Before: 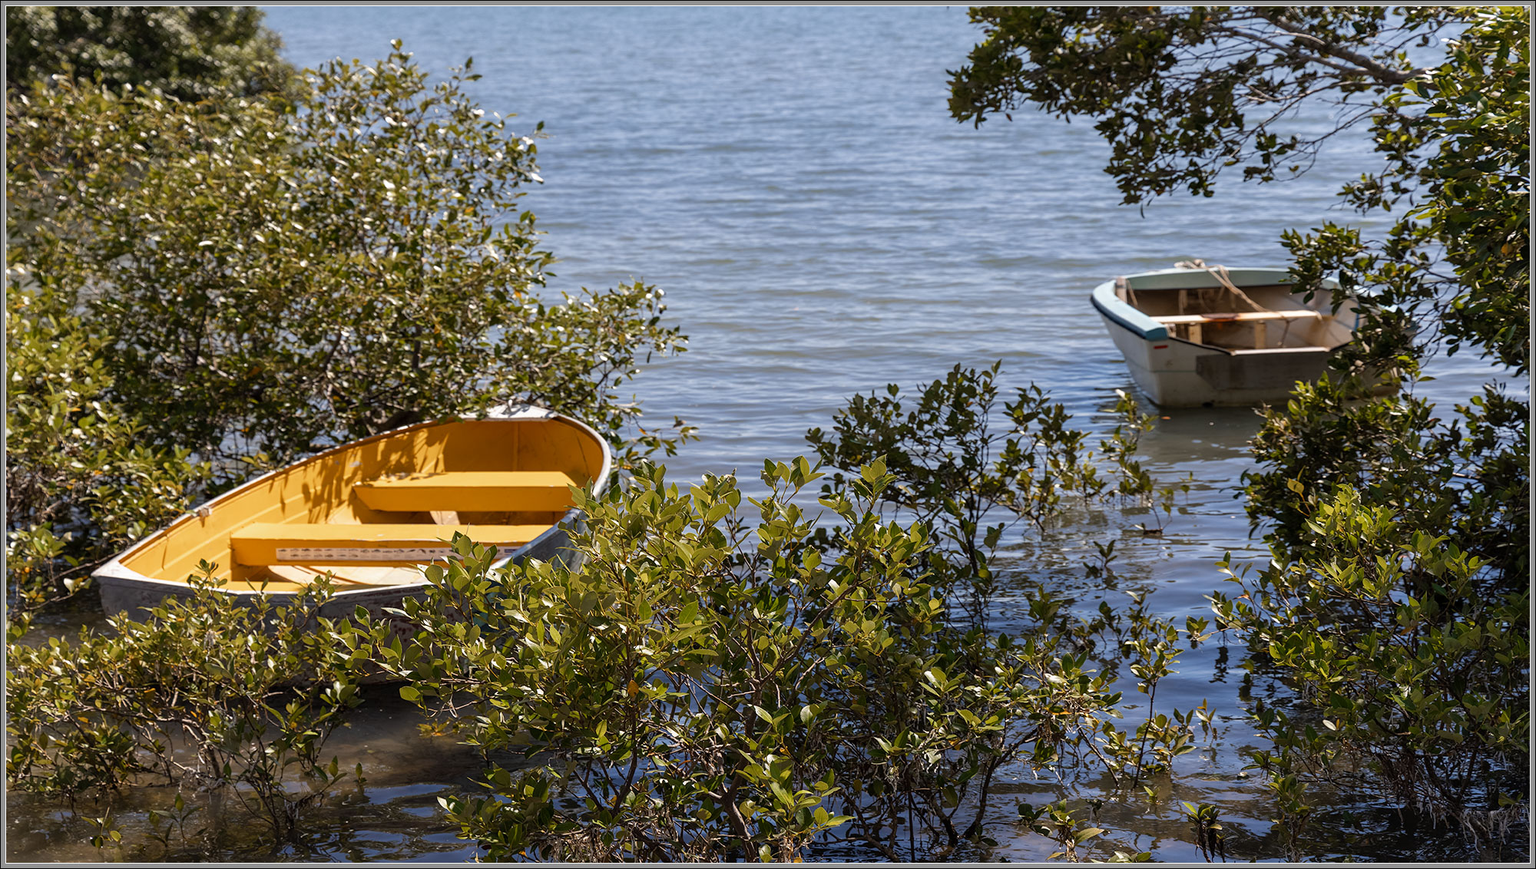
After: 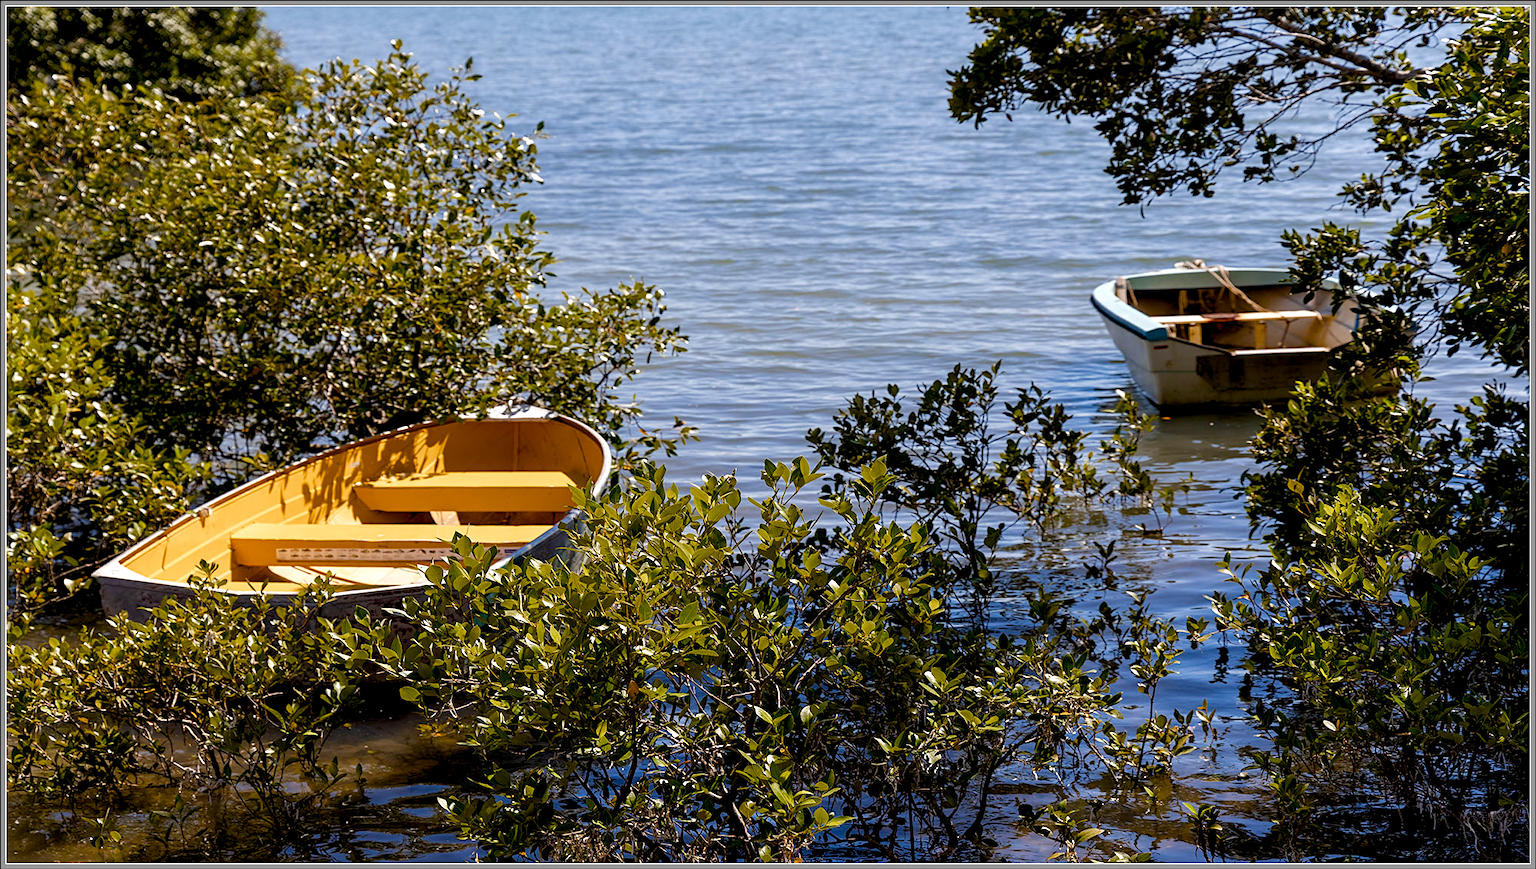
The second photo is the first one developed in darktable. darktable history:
sharpen: amount 0.2
color balance rgb: shadows lift › luminance -9.41%, highlights gain › luminance 17.6%, global offset › luminance -1.45%, perceptual saturation grading › highlights -17.77%, perceptual saturation grading › mid-tones 33.1%, perceptual saturation grading › shadows 50.52%, global vibrance 24.22%
